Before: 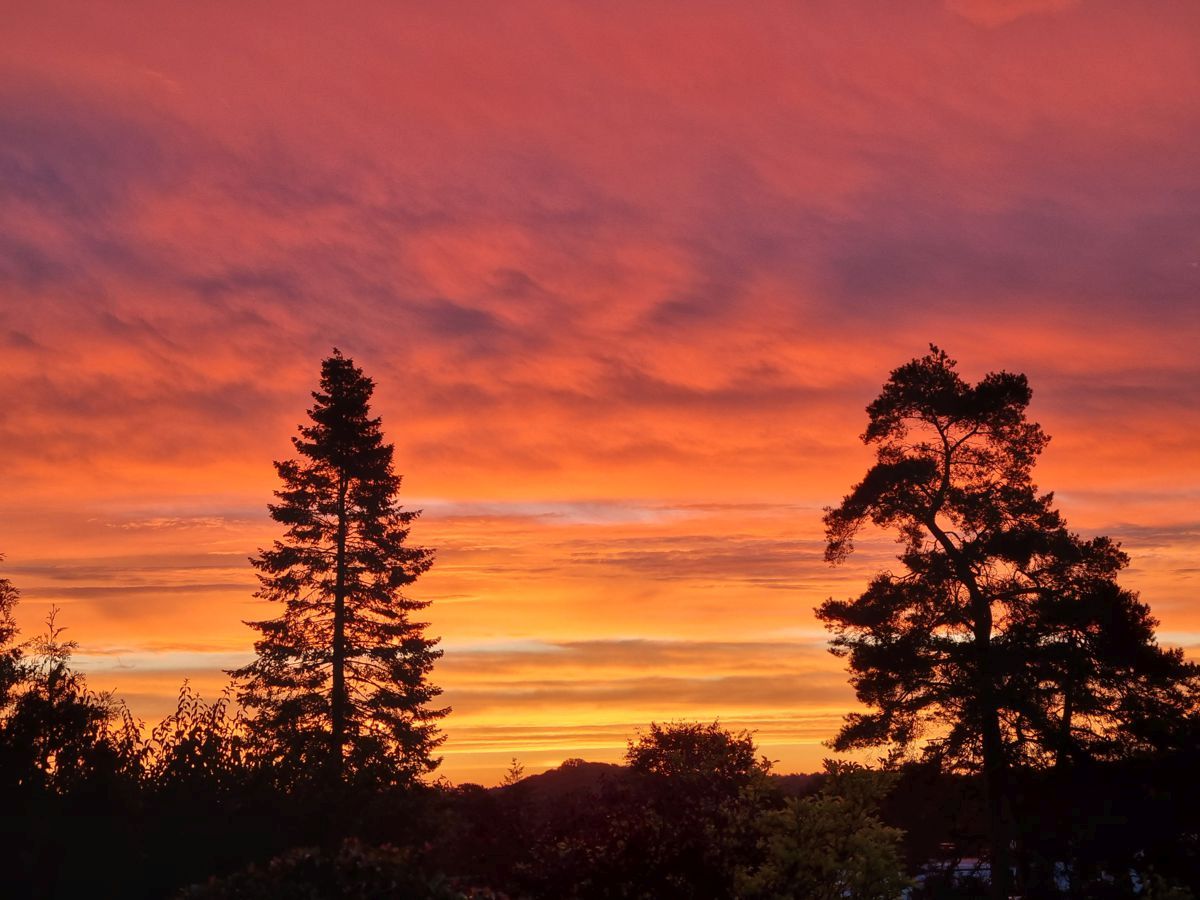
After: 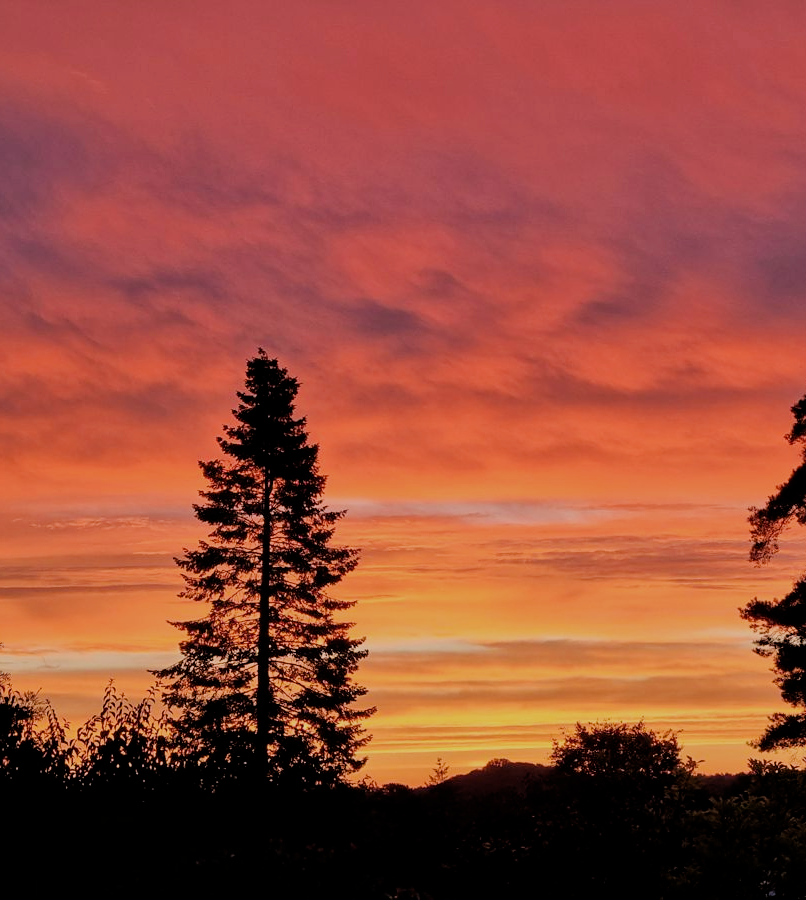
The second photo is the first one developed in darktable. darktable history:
sharpen: amount 0.203
filmic rgb: black relative exposure -4.66 EV, white relative exposure 4.77 EV, hardness 2.35, latitude 35.18%, contrast 1.044, highlights saturation mix 1.07%, shadows ↔ highlights balance 1.26%
crop and rotate: left 6.329%, right 26.442%
